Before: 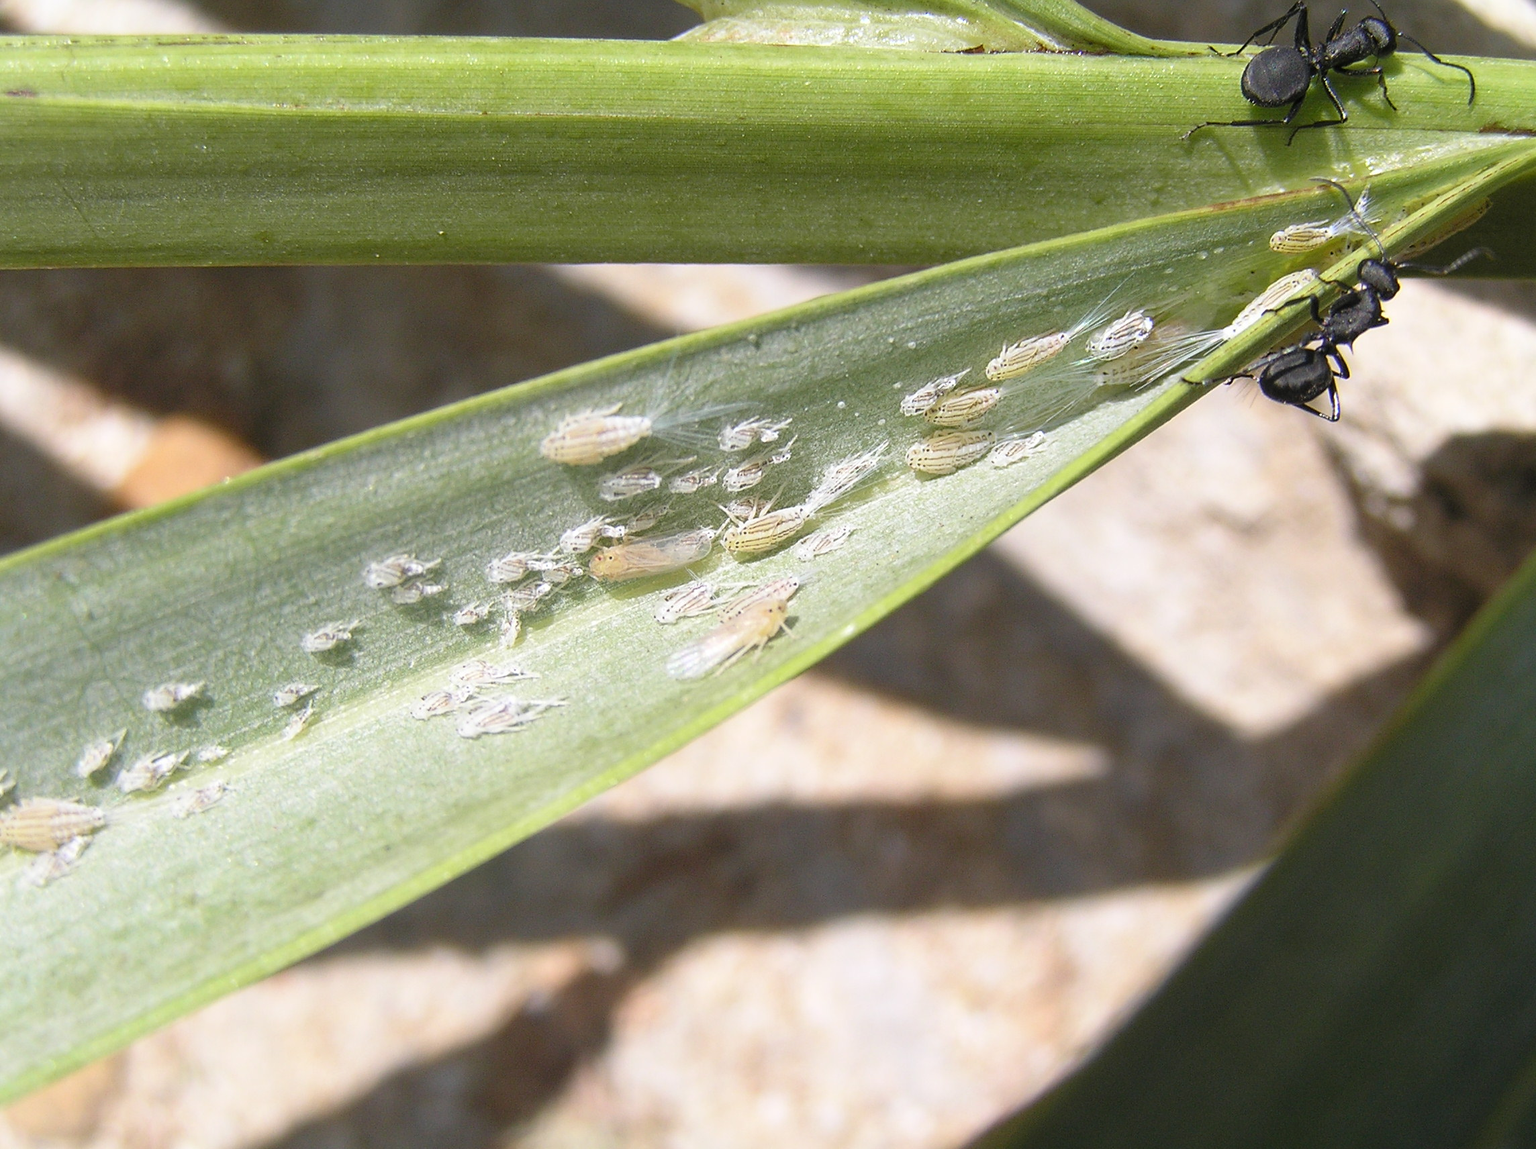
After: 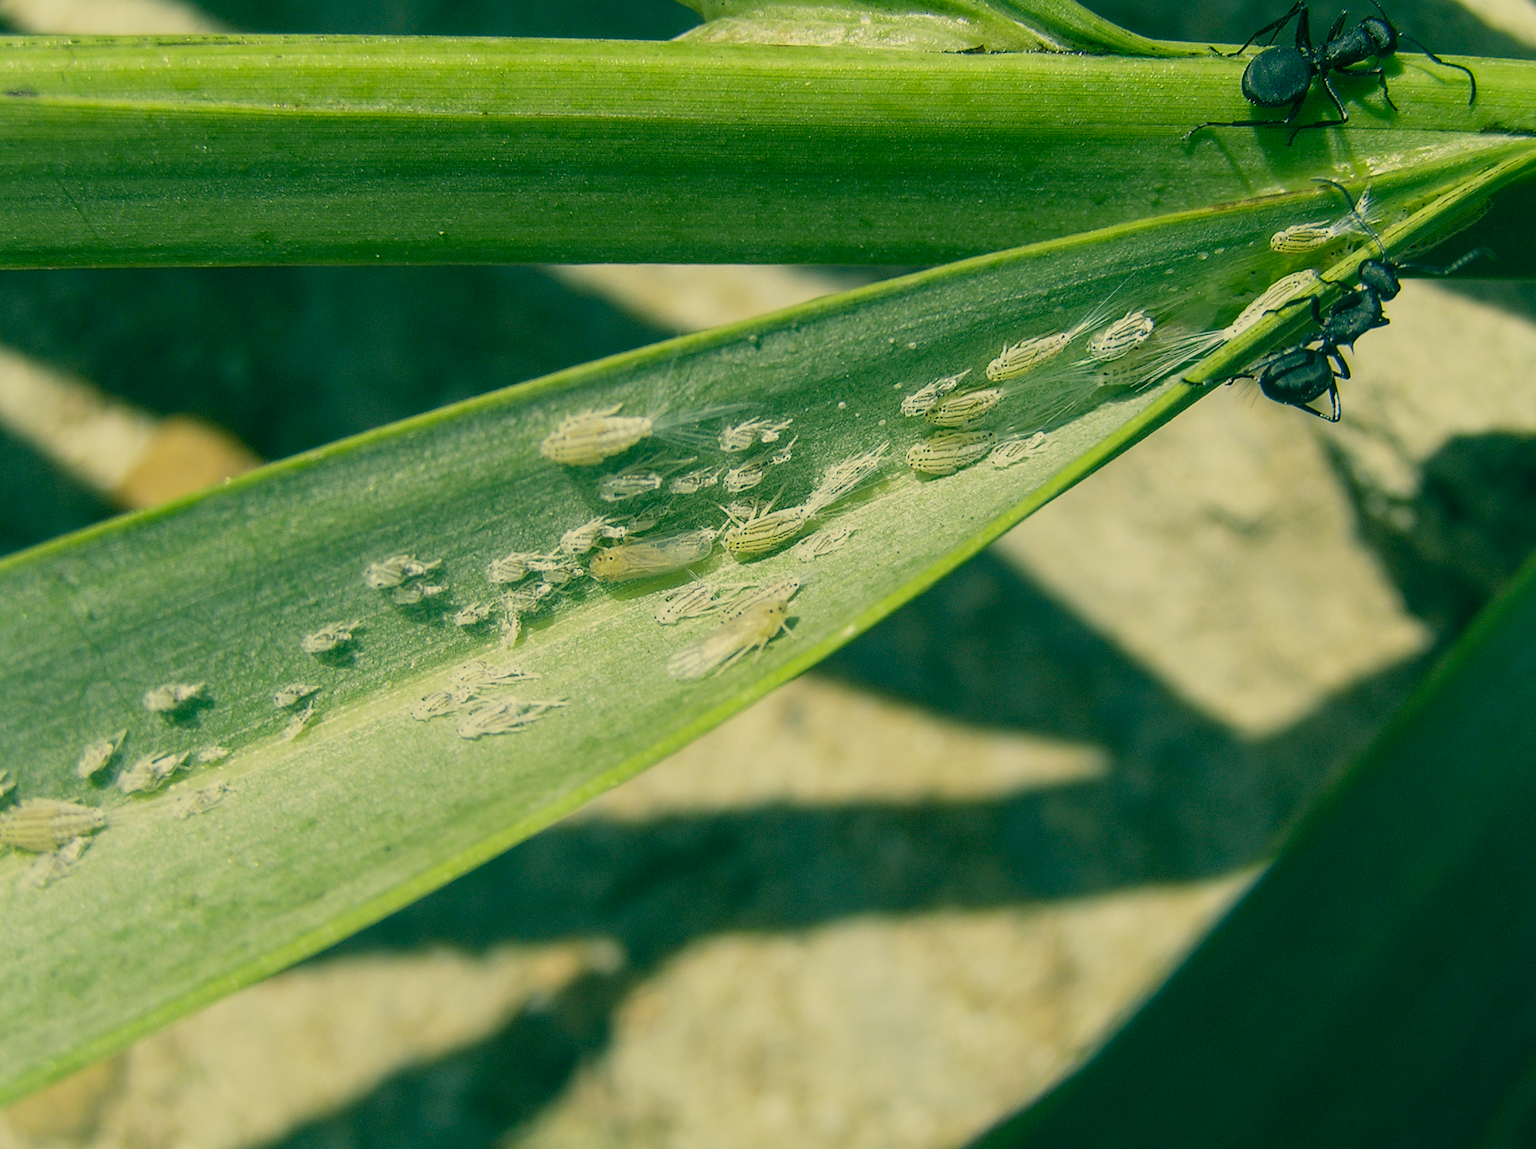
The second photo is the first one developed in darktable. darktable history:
local contrast: on, module defaults
color correction: highlights a* 2.09, highlights b* 33.85, shadows a* -37.23, shadows b* -6.05
exposure: black level correction 0, exposure -0.689 EV, compensate highlight preservation false
